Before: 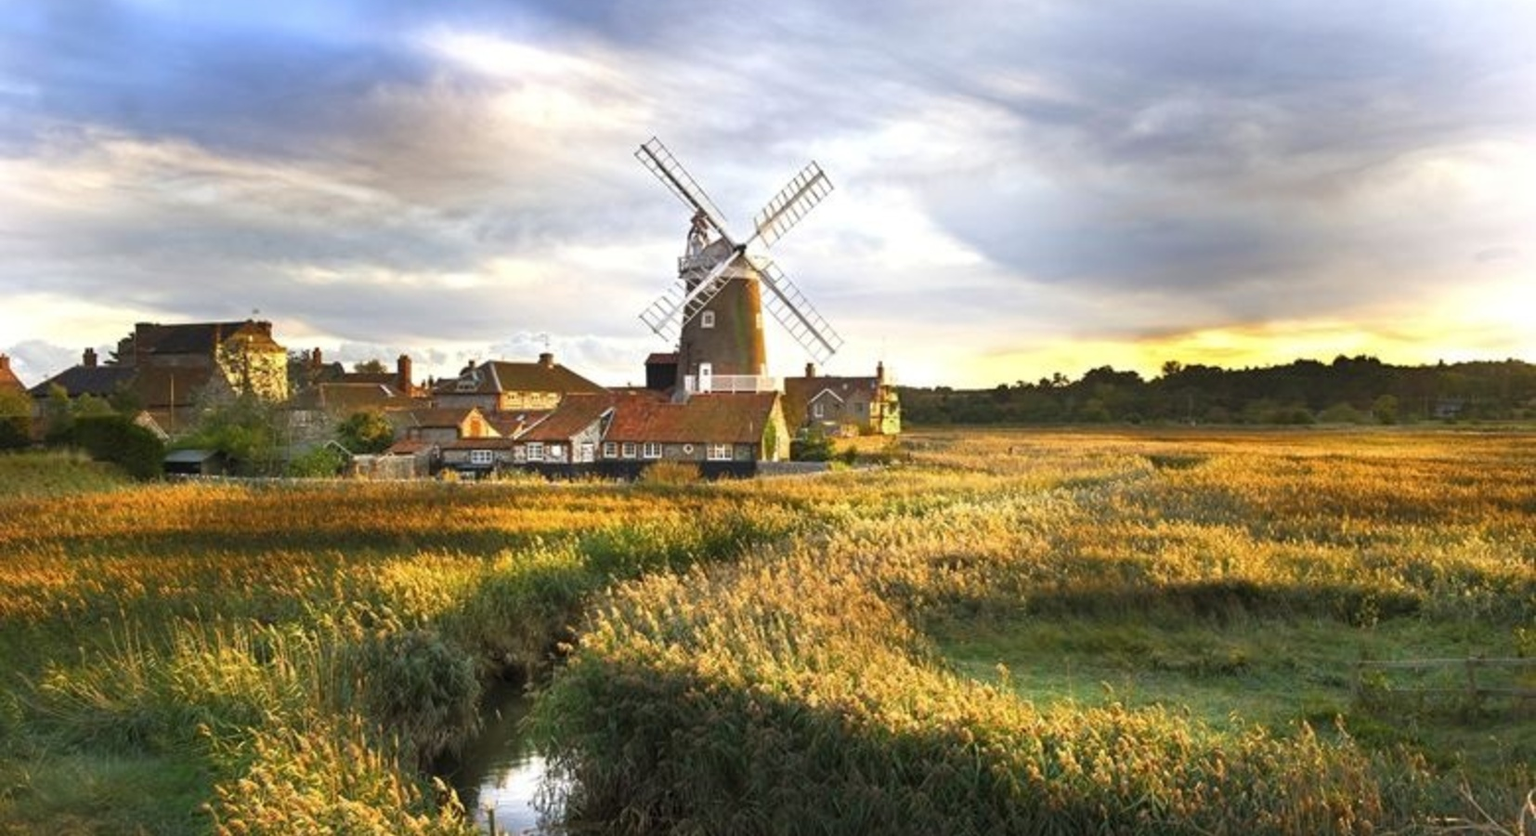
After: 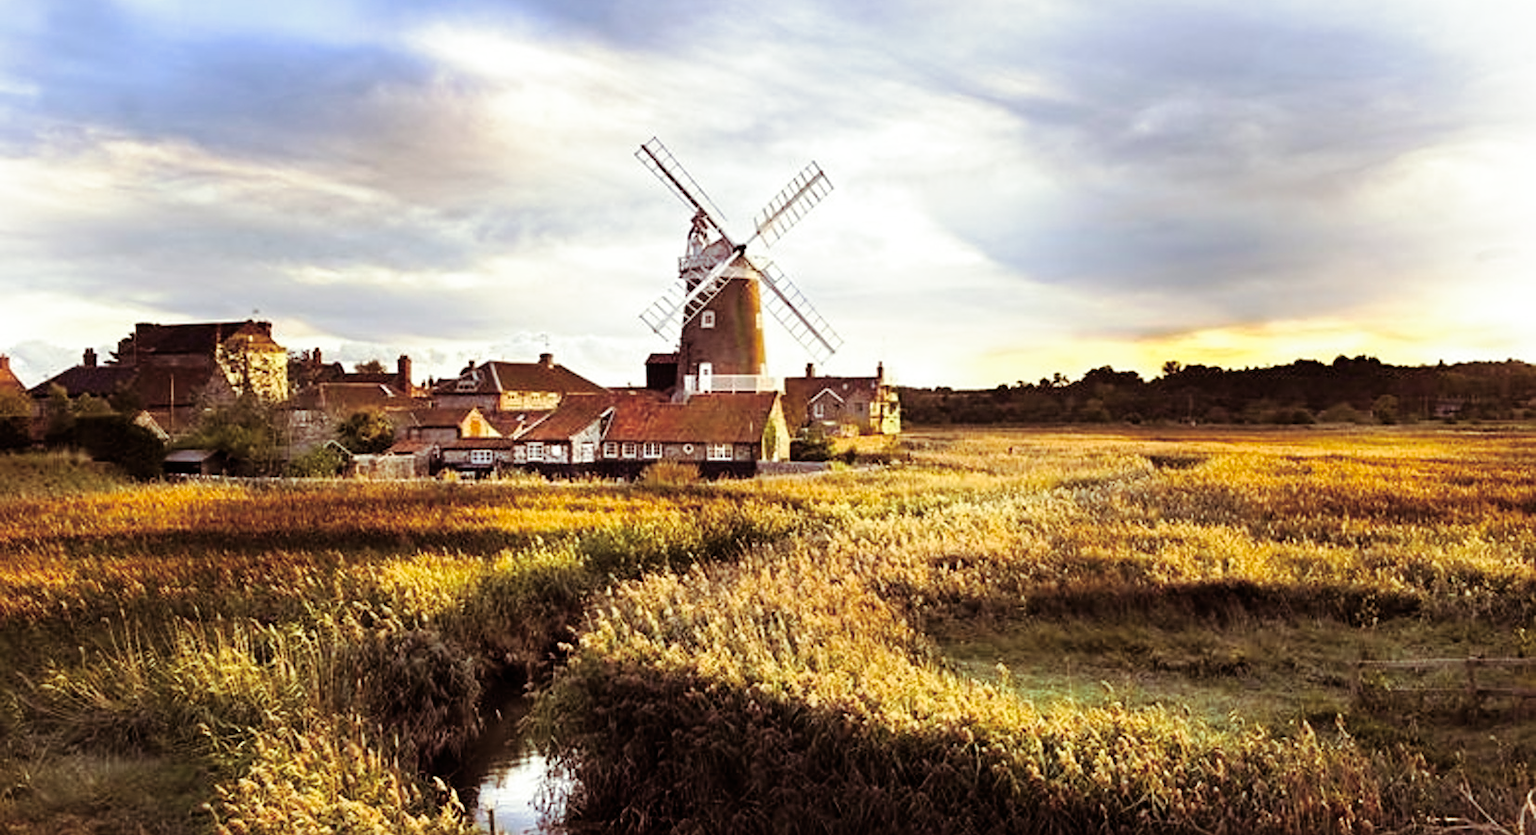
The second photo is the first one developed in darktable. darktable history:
tone curve: curves: ch0 [(0, 0) (0.003, 0) (0.011, 0.001) (0.025, 0.003) (0.044, 0.005) (0.069, 0.012) (0.1, 0.023) (0.136, 0.039) (0.177, 0.088) (0.224, 0.15) (0.277, 0.24) (0.335, 0.337) (0.399, 0.437) (0.468, 0.535) (0.543, 0.629) (0.623, 0.71) (0.709, 0.782) (0.801, 0.856) (0.898, 0.94) (1, 1)], preserve colors none
sharpen: on, module defaults
levels: mode automatic
split-toning: on, module defaults
